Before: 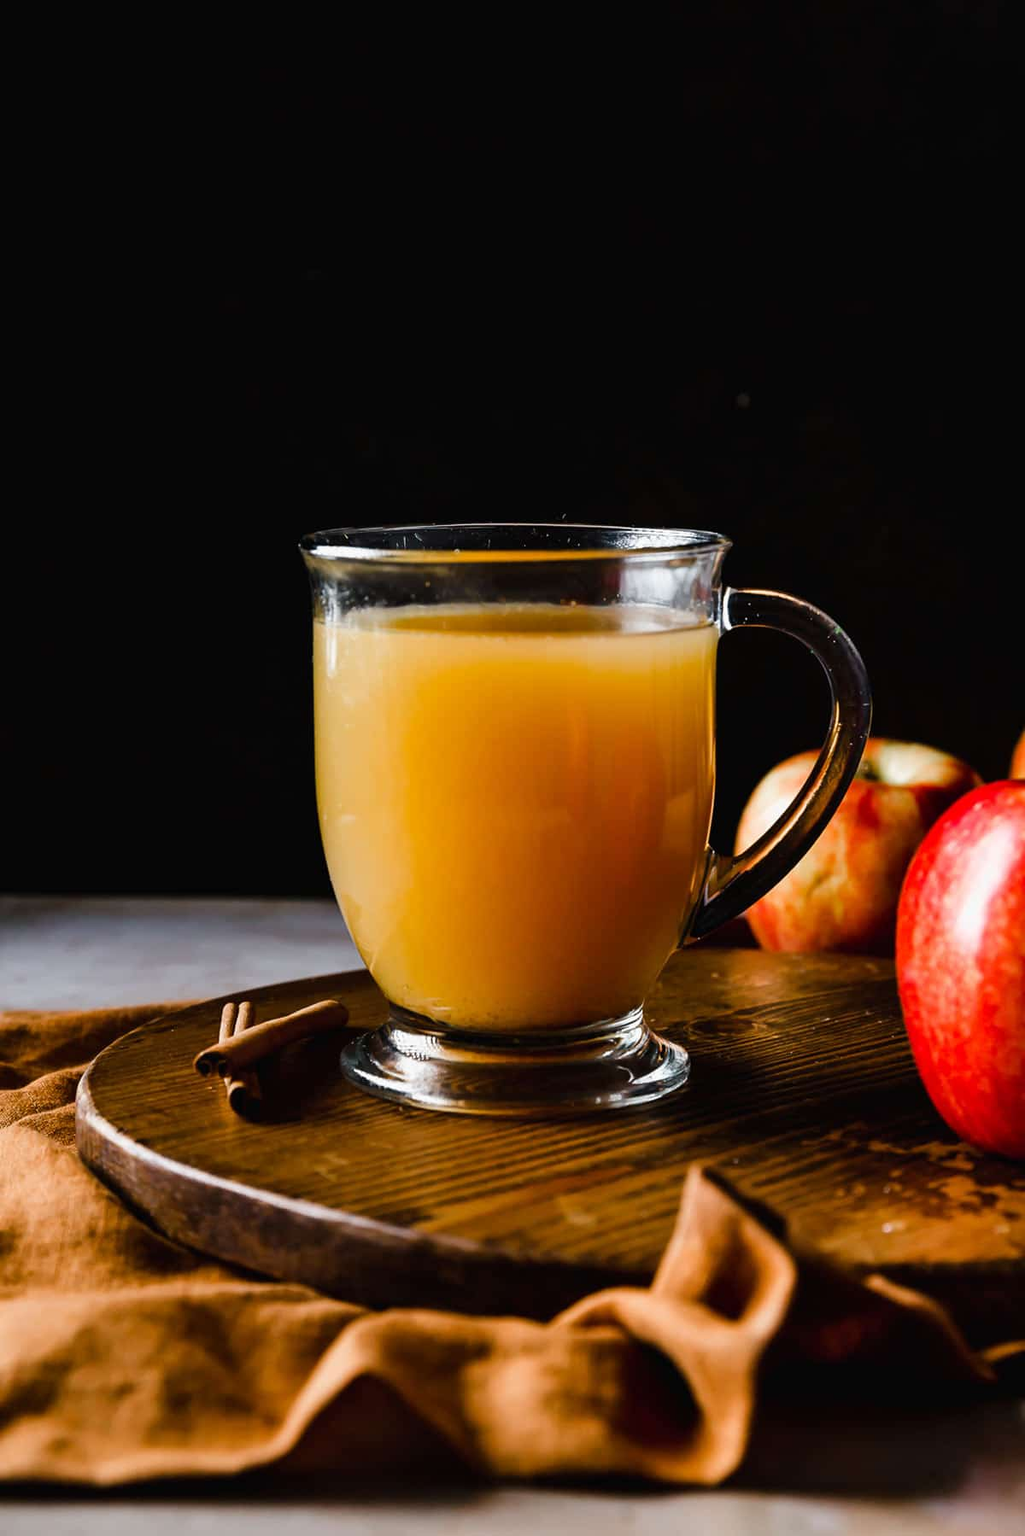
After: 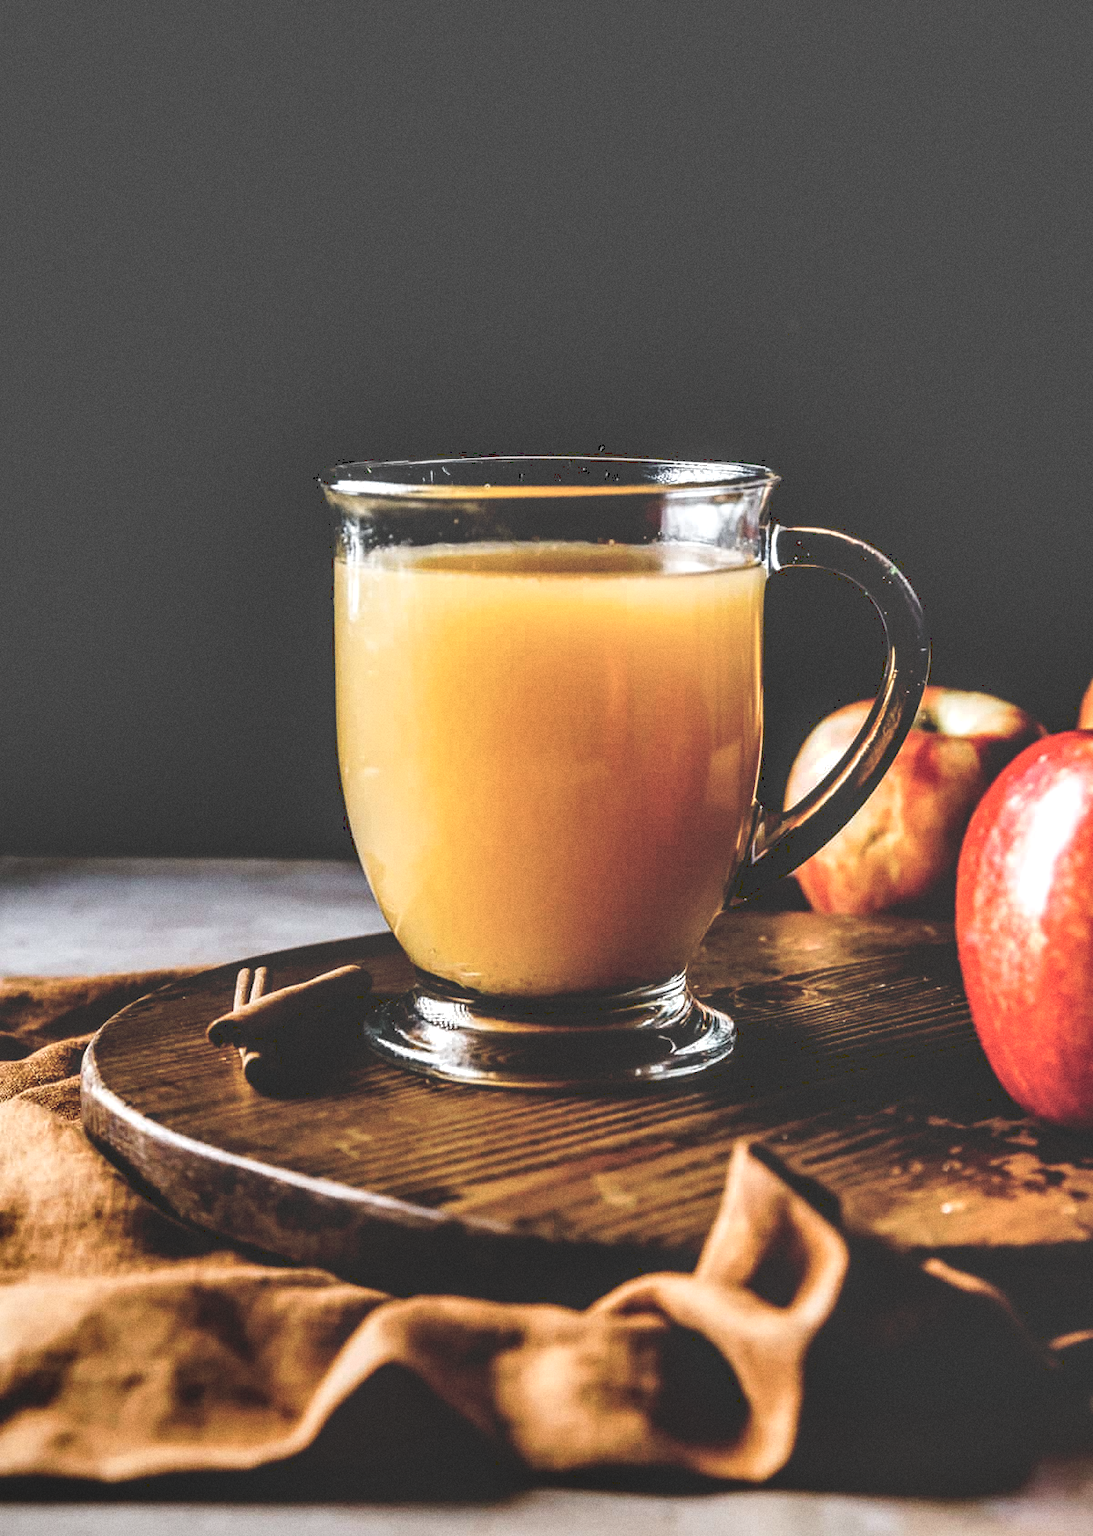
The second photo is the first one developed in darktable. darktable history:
crop and rotate: top 6.25%
shadows and highlights: low approximation 0.01, soften with gaussian
local contrast: highlights 19%, detail 186%
grain: on, module defaults
tone curve: curves: ch0 [(0, 0) (0.003, 0.277) (0.011, 0.277) (0.025, 0.279) (0.044, 0.282) (0.069, 0.286) (0.1, 0.289) (0.136, 0.294) (0.177, 0.318) (0.224, 0.345) (0.277, 0.379) (0.335, 0.425) (0.399, 0.481) (0.468, 0.542) (0.543, 0.594) (0.623, 0.662) (0.709, 0.731) (0.801, 0.792) (0.898, 0.851) (1, 1)], preserve colors none
